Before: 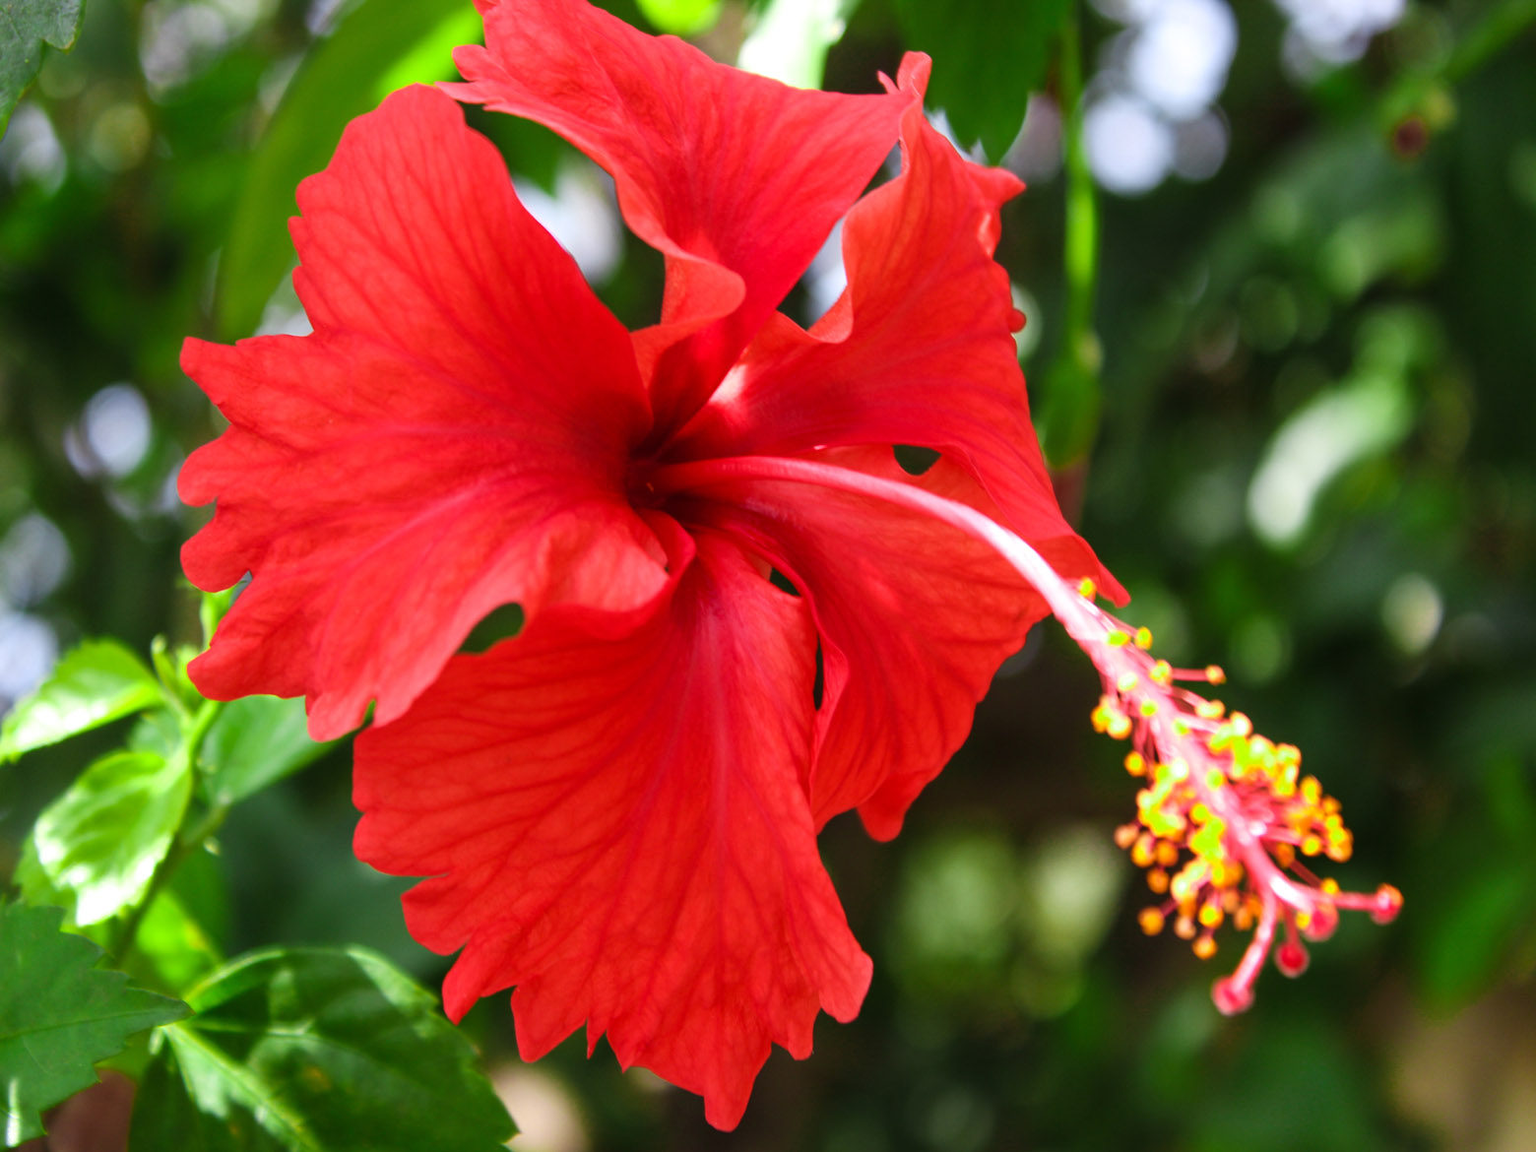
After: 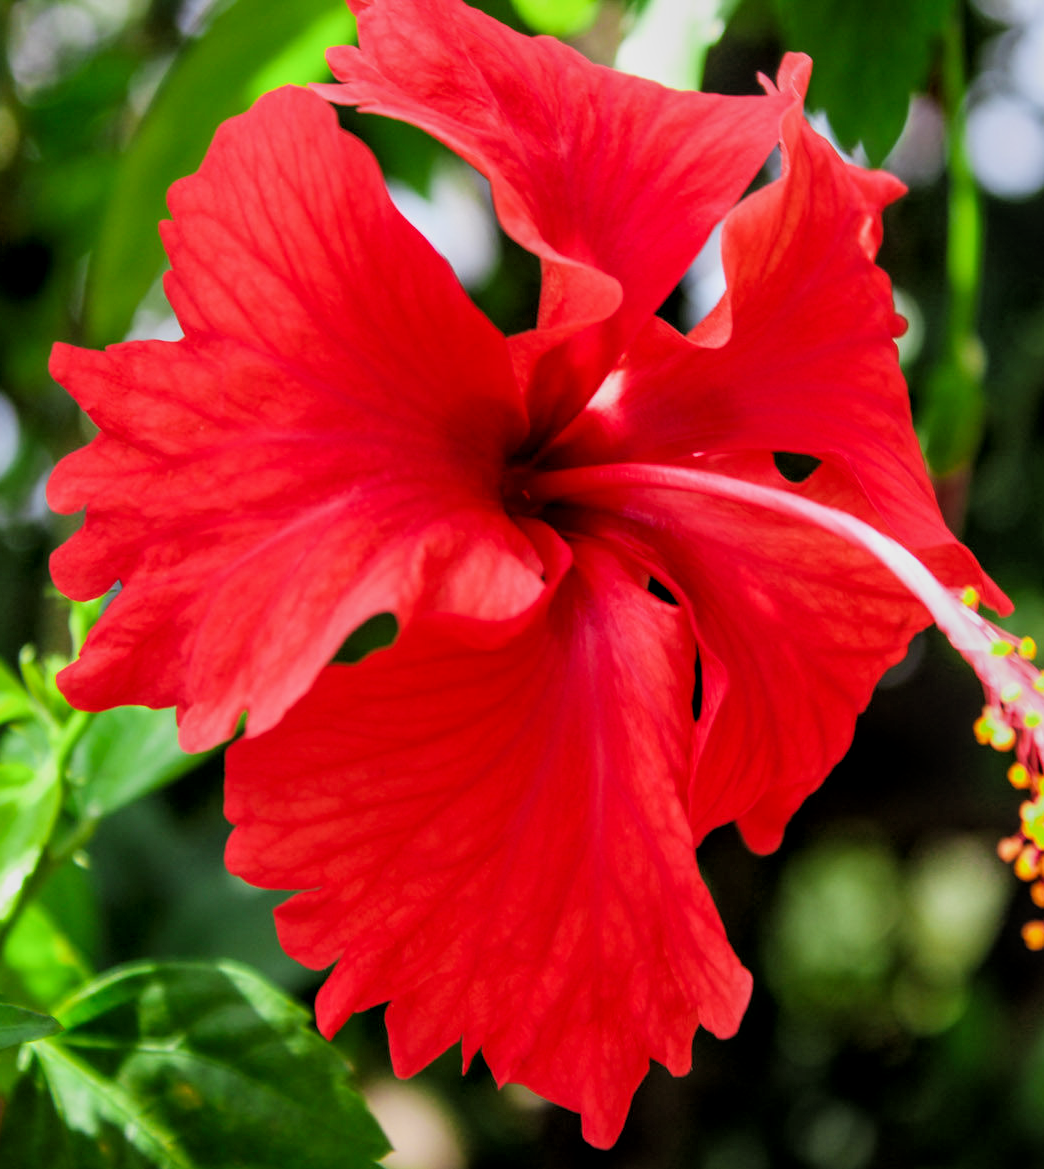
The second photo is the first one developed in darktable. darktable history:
local contrast: on, module defaults
color correction: highlights b* 0.003, saturation 1.08
haze removal: strength -0.099, adaptive false
filmic rgb: black relative exposure -7.74 EV, white relative exposure 4.46 EV, target black luminance 0%, hardness 3.75, latitude 50.65%, contrast 1.074, highlights saturation mix 9.22%, shadows ↔ highlights balance -0.257%
crop and rotate: left 8.618%, right 24.398%
